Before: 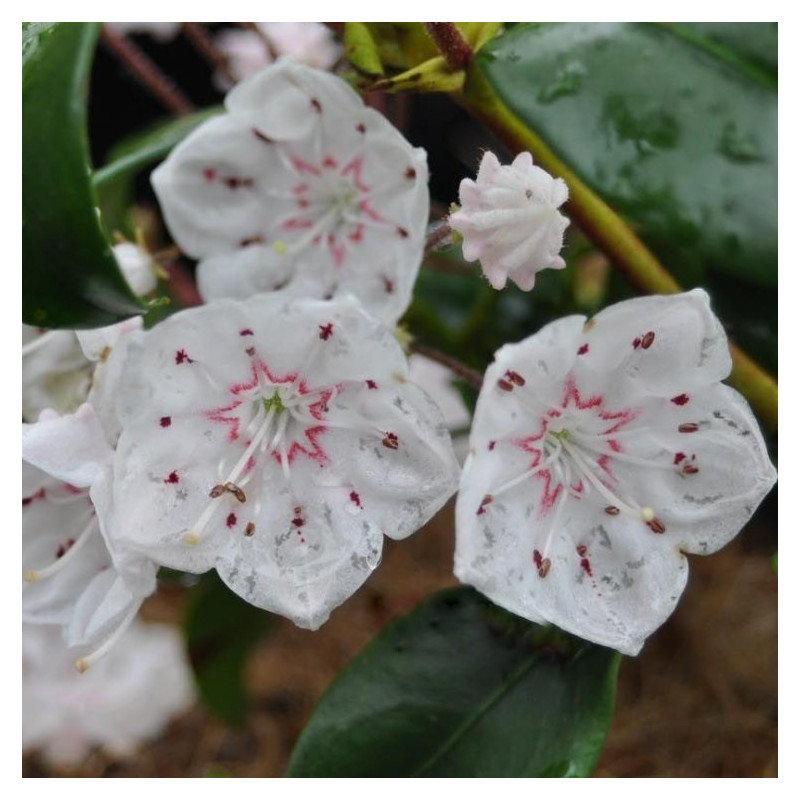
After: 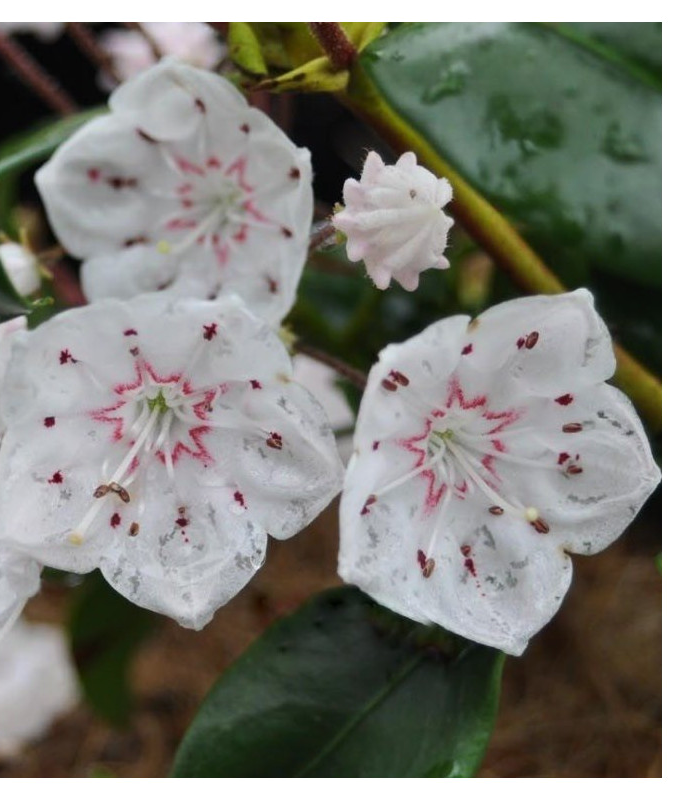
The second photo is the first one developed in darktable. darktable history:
tone equalizer: edges refinement/feathering 500, mask exposure compensation -1.57 EV, preserve details no
tone curve: curves: ch0 [(0, 0) (0.265, 0.253) (0.732, 0.751) (1, 1)], color space Lab, linked channels, preserve colors none
crop and rotate: left 14.53%
